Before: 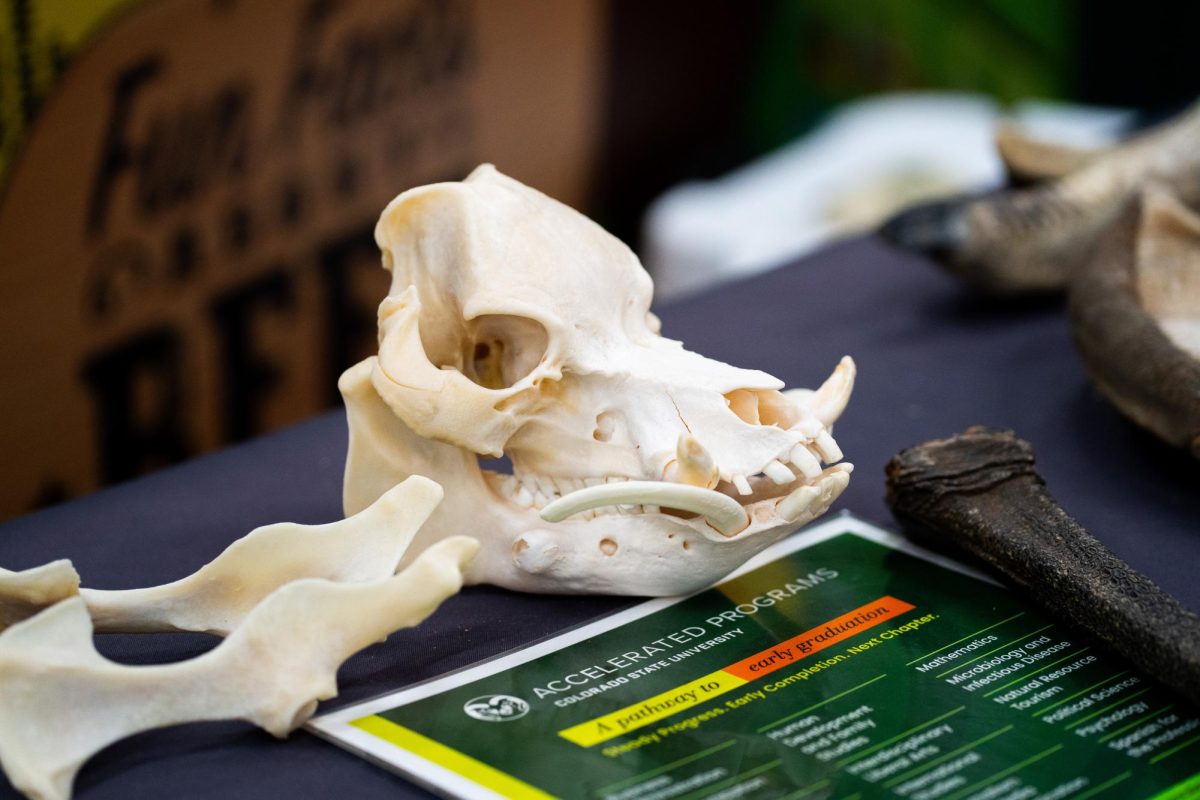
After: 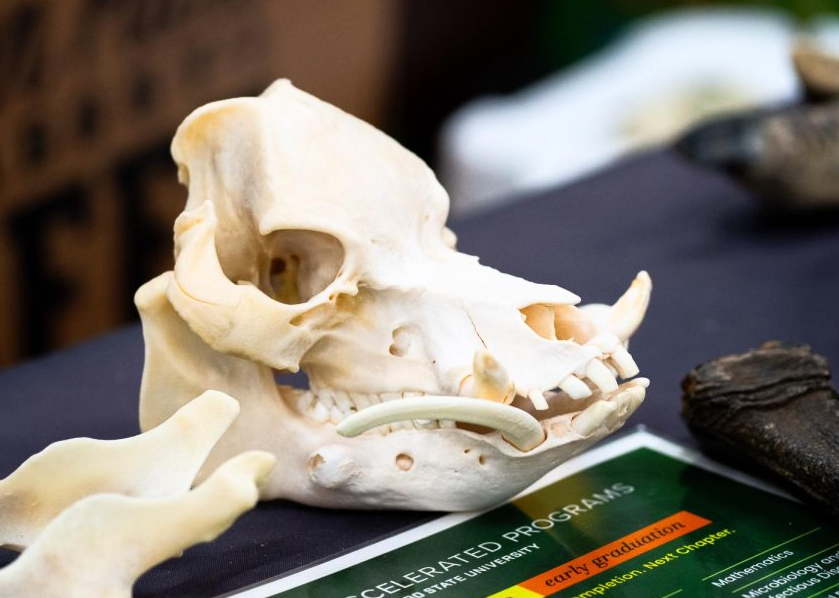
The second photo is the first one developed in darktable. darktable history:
crop and rotate: left 17.046%, top 10.659%, right 12.989%, bottom 14.553%
base curve: curves: ch0 [(0, 0) (0.257, 0.25) (0.482, 0.586) (0.757, 0.871) (1, 1)]
